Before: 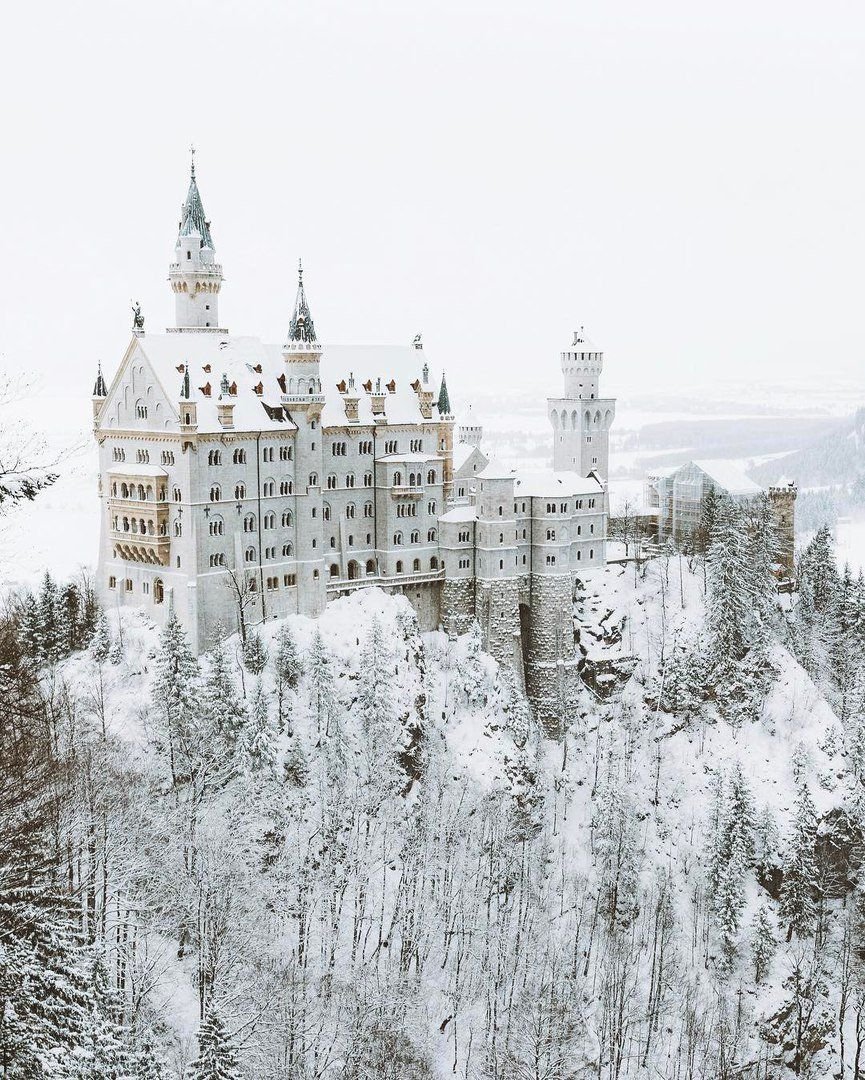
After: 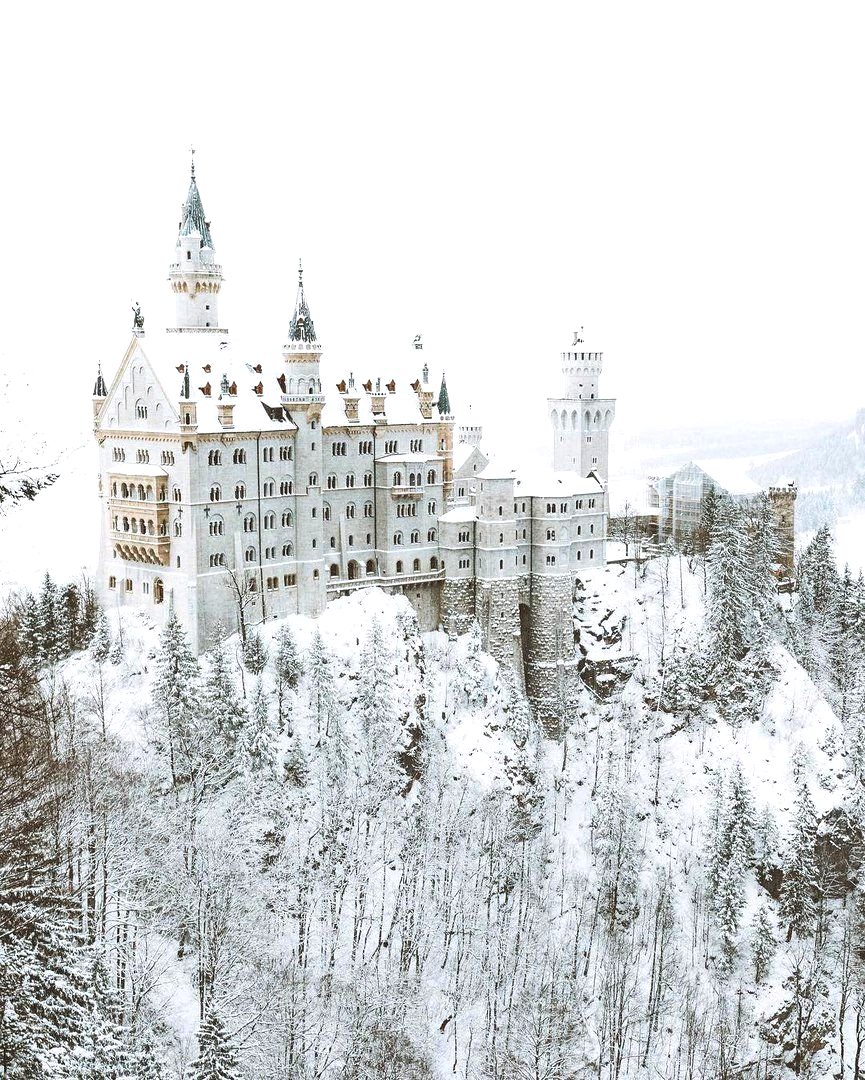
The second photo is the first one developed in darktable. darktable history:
exposure: black level correction 0, exposure 0.7 EV, compensate exposure bias true, compensate highlight preservation false
shadows and highlights: radius 121.13, shadows 21.4, white point adjustment -9.72, highlights -14.39, soften with gaussian
